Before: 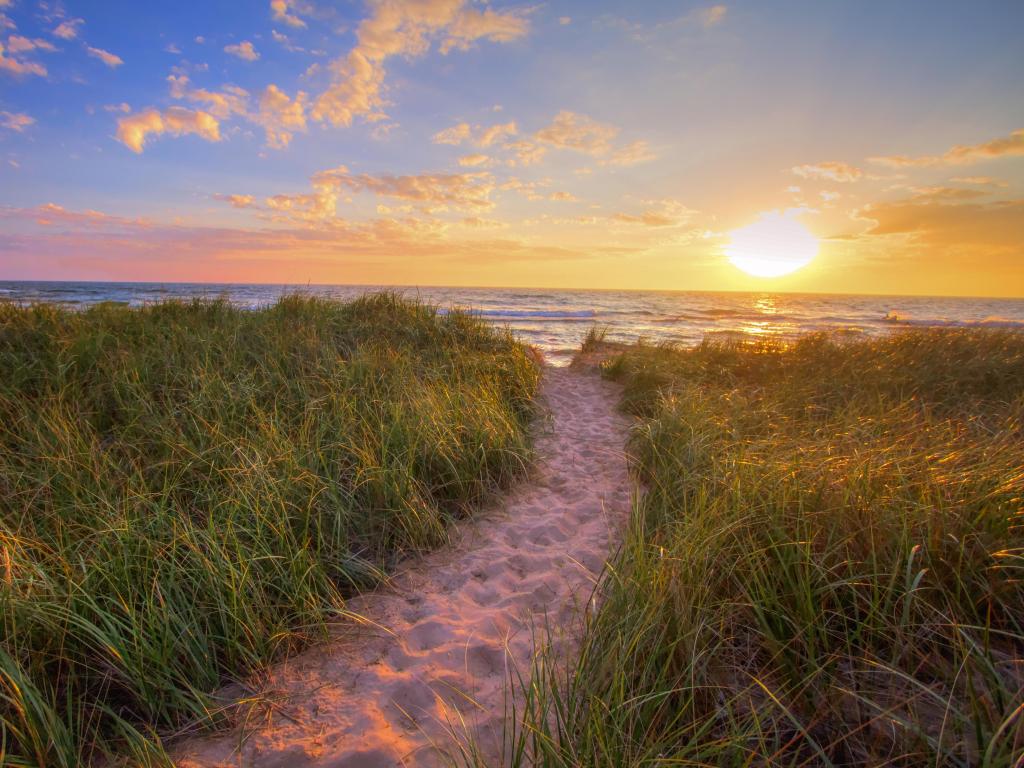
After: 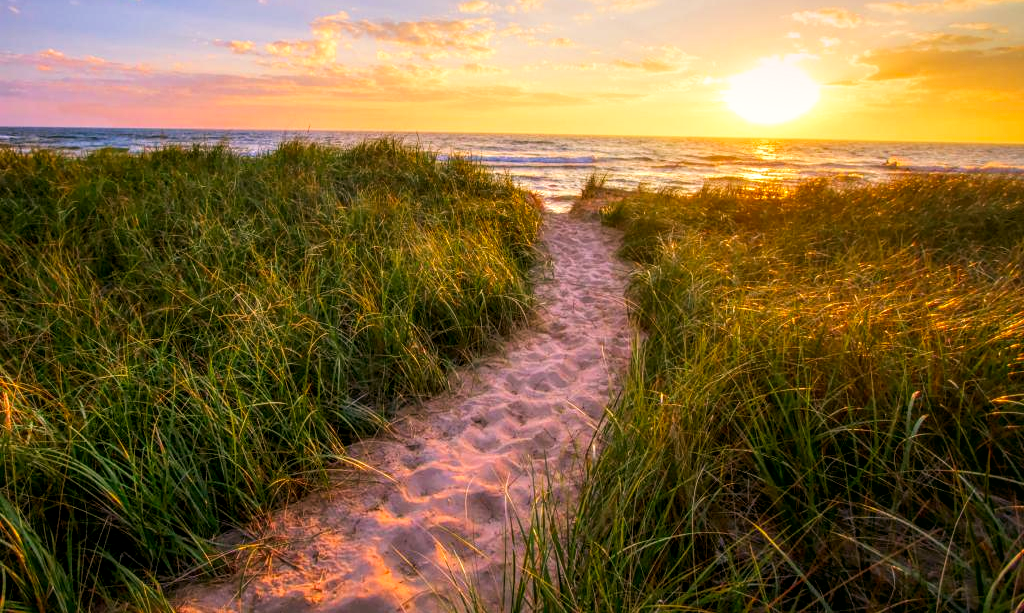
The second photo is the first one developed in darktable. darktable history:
color correction: highlights a* 4.21, highlights b* 4.92, shadows a* -7.06, shadows b* 4.82
tone curve: curves: ch0 [(0, 0) (0.003, 0.016) (0.011, 0.016) (0.025, 0.016) (0.044, 0.017) (0.069, 0.026) (0.1, 0.044) (0.136, 0.074) (0.177, 0.121) (0.224, 0.183) (0.277, 0.248) (0.335, 0.326) (0.399, 0.413) (0.468, 0.511) (0.543, 0.612) (0.623, 0.717) (0.709, 0.818) (0.801, 0.911) (0.898, 0.979) (1, 1)], preserve colors none
local contrast: on, module defaults
crop and rotate: top 20.079%
